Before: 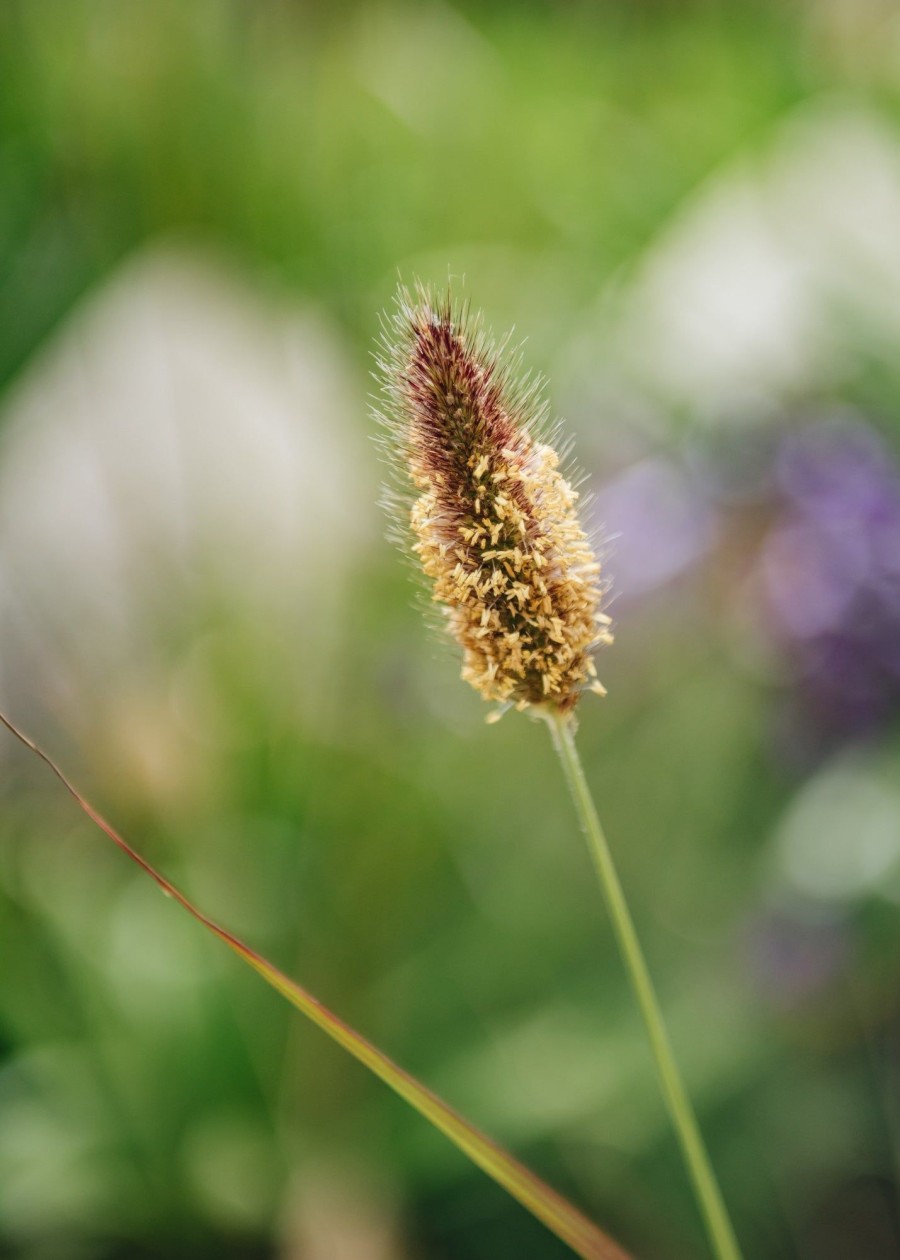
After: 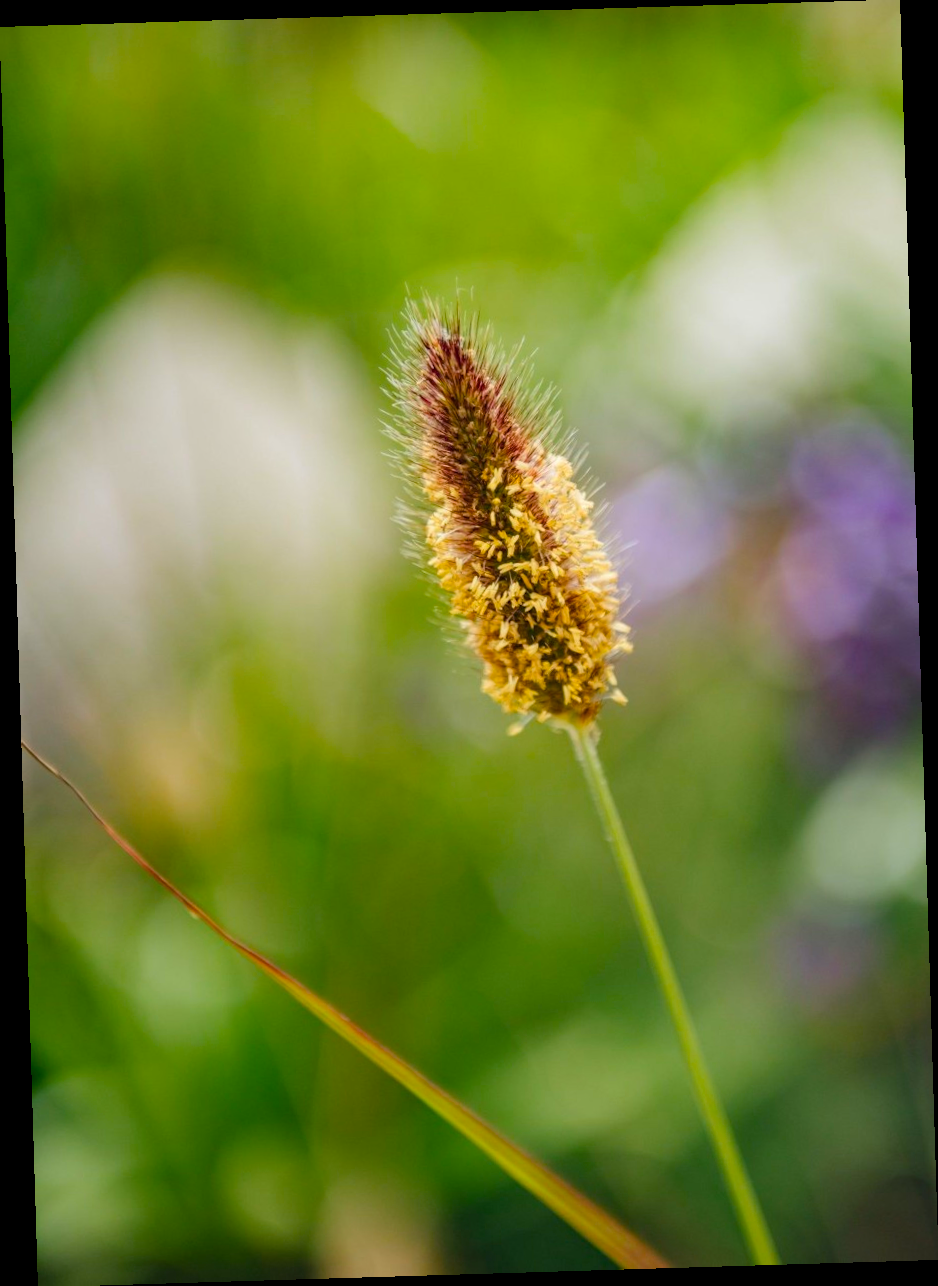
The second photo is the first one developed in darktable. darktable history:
rotate and perspective: rotation -1.75°, automatic cropping off
color balance rgb: perceptual saturation grading › global saturation 30%, global vibrance 20%
